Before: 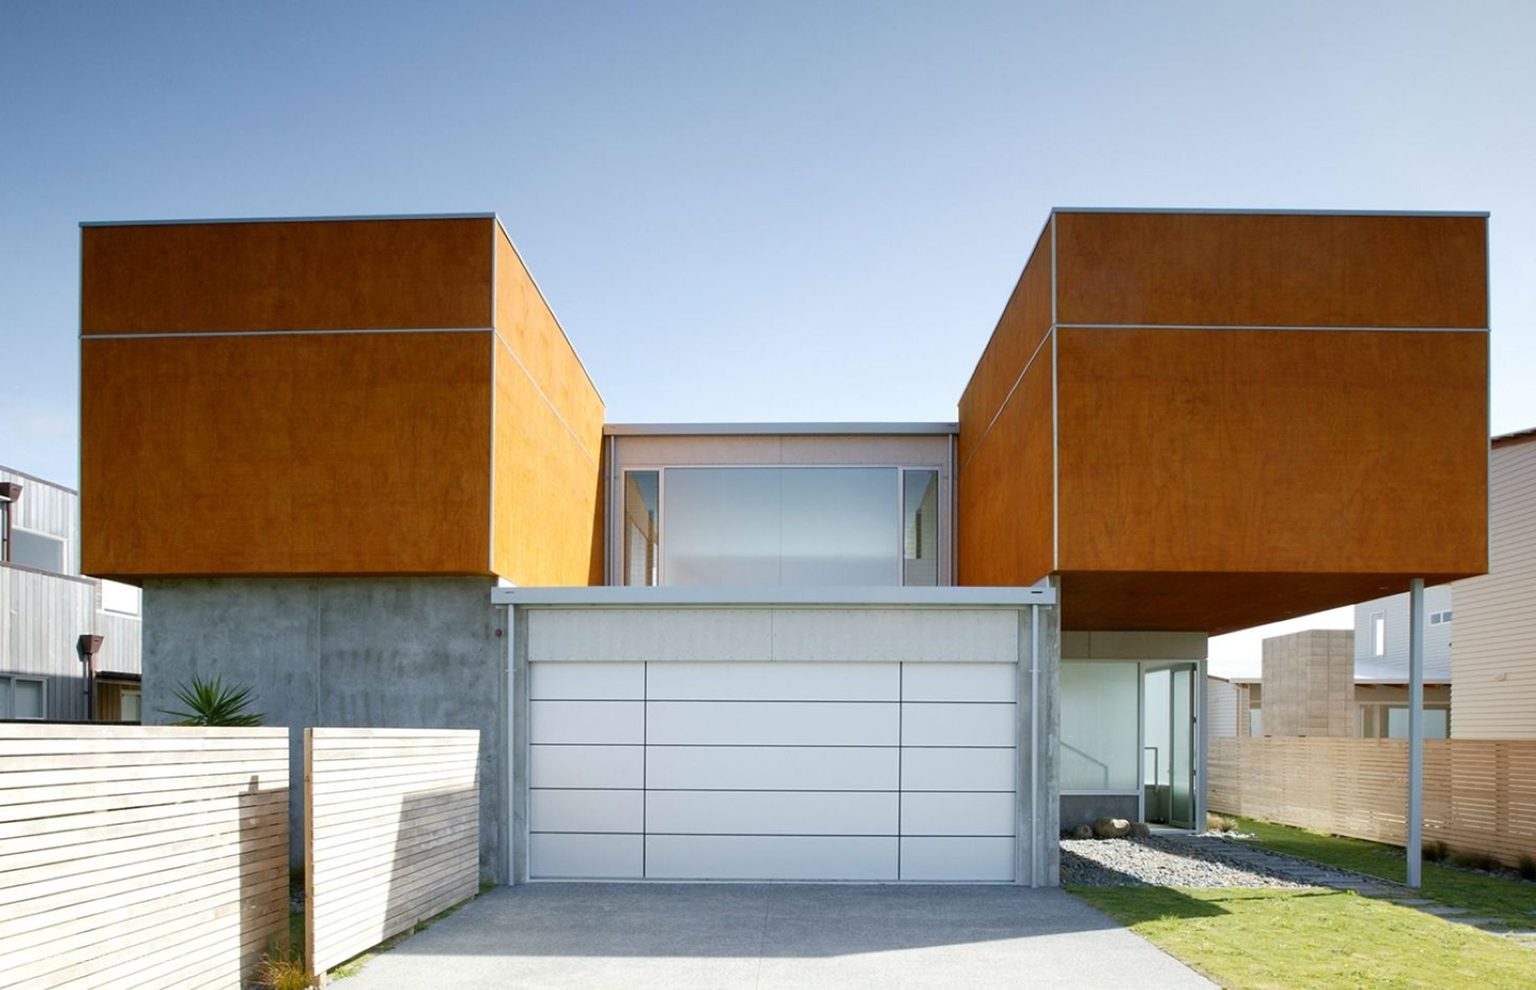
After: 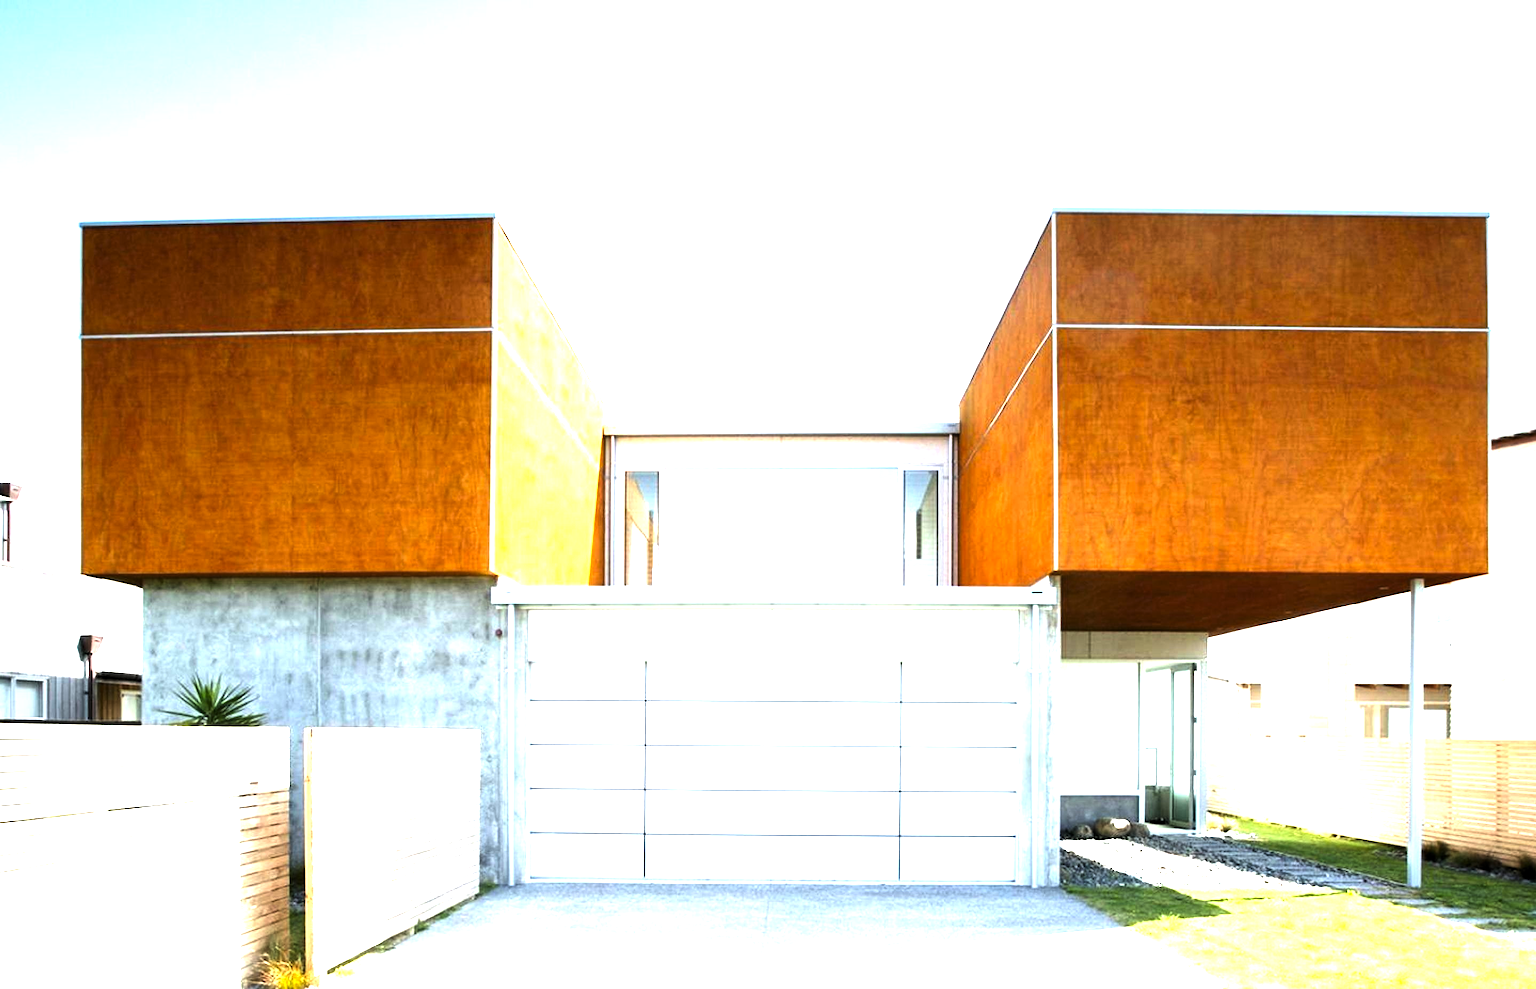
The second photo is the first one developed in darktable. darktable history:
levels: levels [0.044, 0.475, 0.791]
exposure: black level correction 0, exposure 1 EV, compensate exposure bias true, compensate highlight preservation false
contrast brightness saturation: contrast 0.2, brightness 0.16, saturation 0.22
